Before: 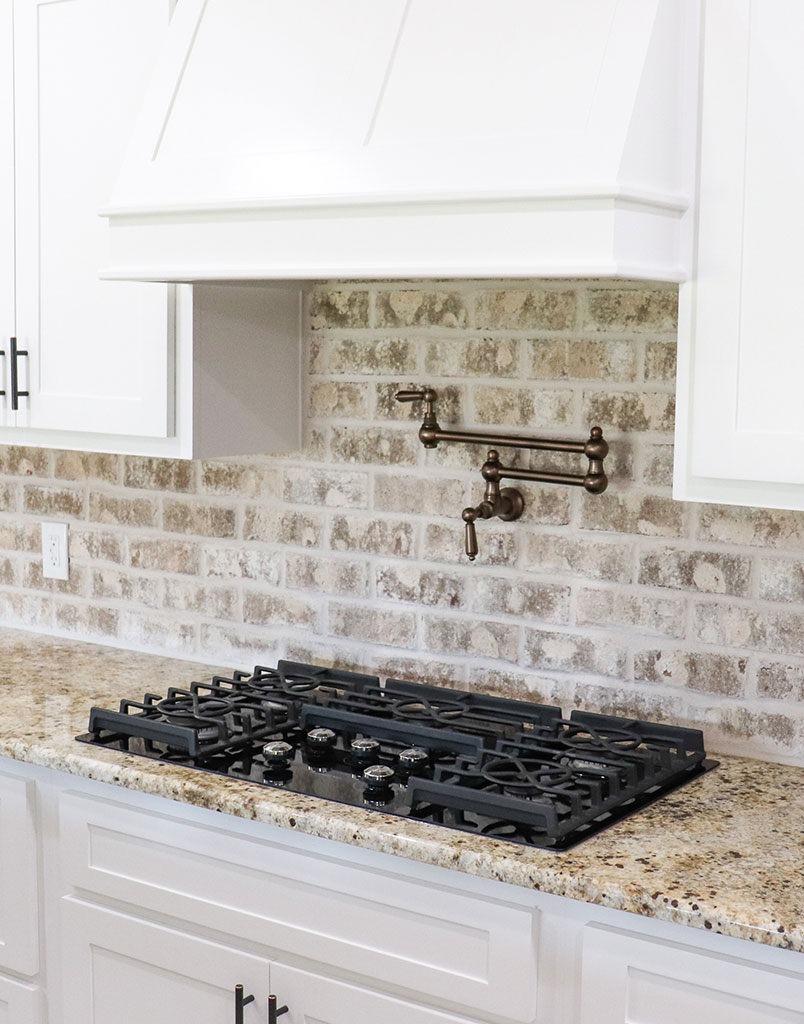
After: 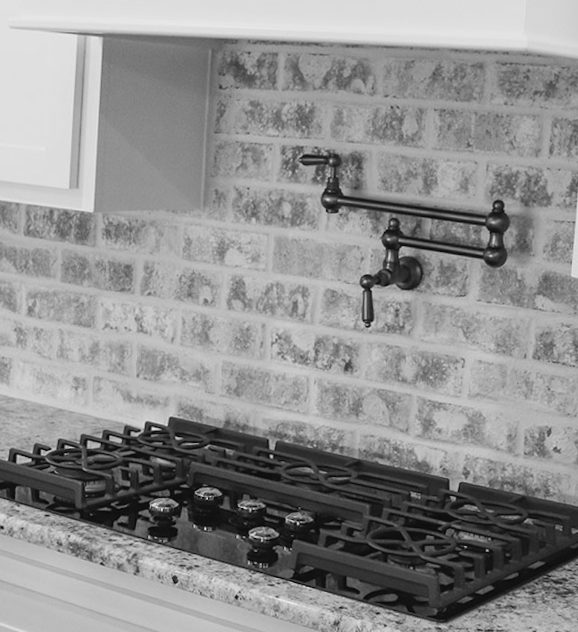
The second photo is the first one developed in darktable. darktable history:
rotate and perspective: rotation -0.45°, automatic cropping original format, crop left 0.008, crop right 0.992, crop top 0.012, crop bottom 0.988
shadows and highlights: shadows 25, highlights -25
color correction: highlights a* 1.12, highlights b* 24.26, shadows a* 15.58, shadows b* 24.26
crop and rotate: angle -3.37°, left 9.79%, top 20.73%, right 12.42%, bottom 11.82%
monochrome: a 32, b 64, size 2.3
bloom: size 9%, threshold 100%, strength 7%
tone curve: curves: ch0 [(0, 0.029) (0.253, 0.237) (1, 0.945)]; ch1 [(0, 0) (0.401, 0.42) (0.442, 0.47) (0.492, 0.498) (0.511, 0.523) (0.557, 0.565) (0.66, 0.683) (1, 1)]; ch2 [(0, 0) (0.394, 0.413) (0.5, 0.5) (0.578, 0.568) (1, 1)], color space Lab, independent channels, preserve colors none
